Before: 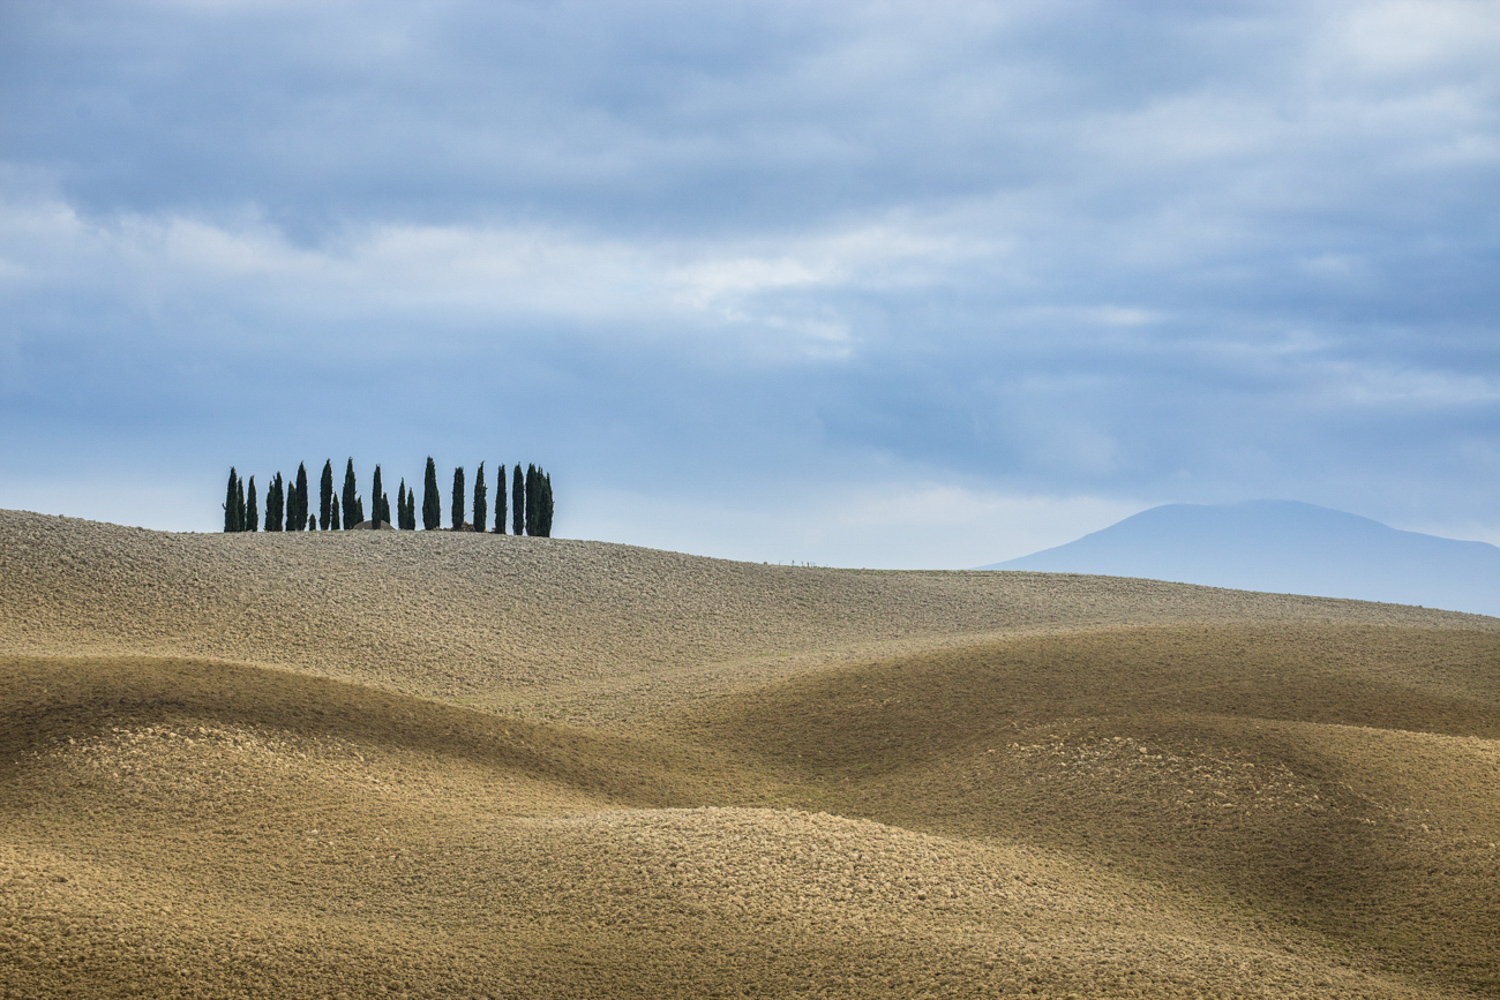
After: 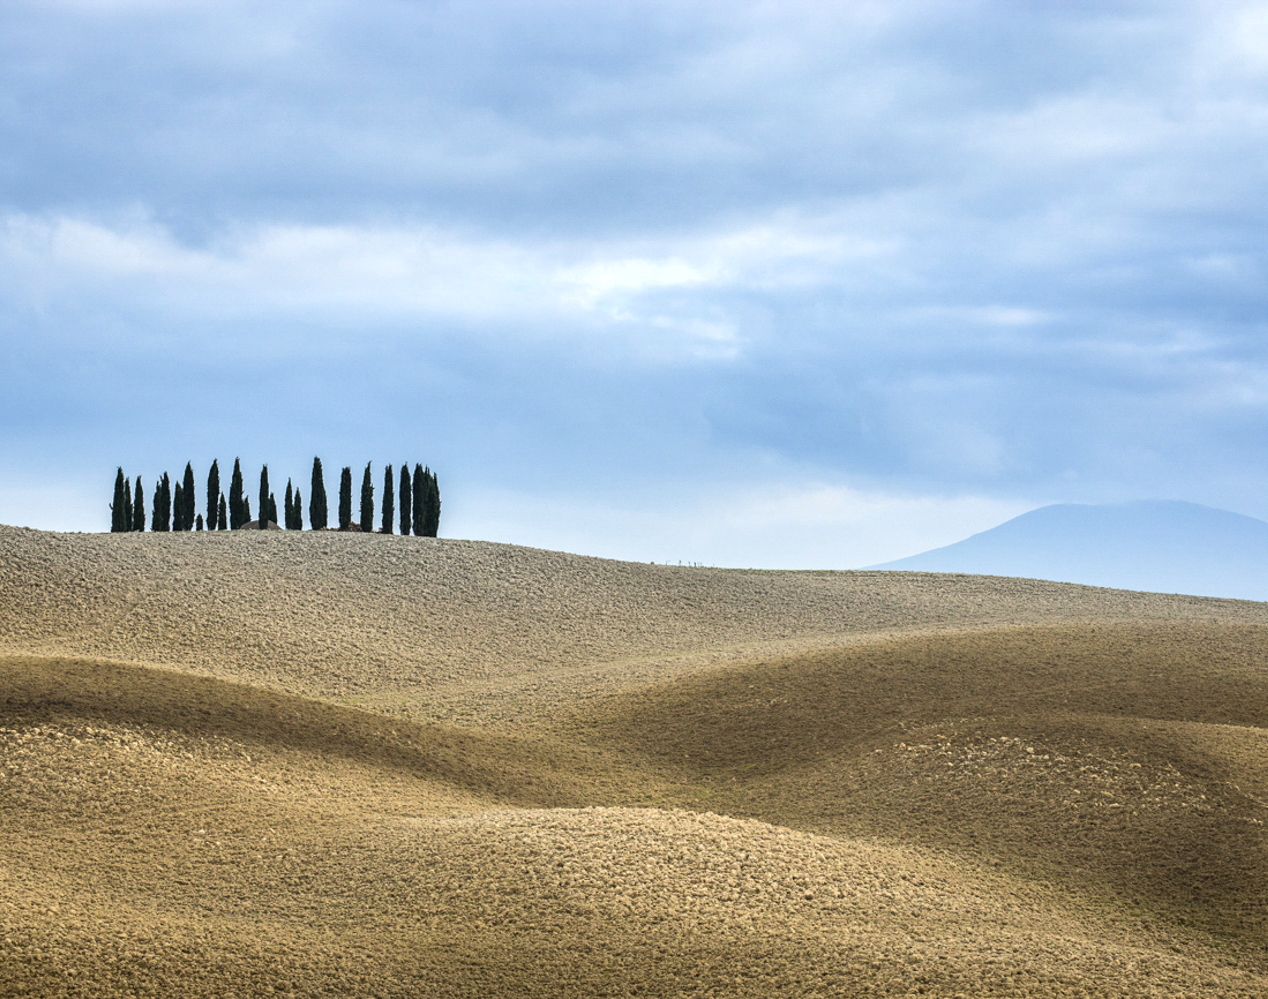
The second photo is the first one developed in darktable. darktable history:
crop: left 7.586%, right 7.831%
tone equalizer: -8 EV -0.454 EV, -7 EV -0.427 EV, -6 EV -0.361 EV, -5 EV -0.195 EV, -3 EV 0.201 EV, -2 EV 0.337 EV, -1 EV 0.373 EV, +0 EV 0.435 EV, edges refinement/feathering 500, mask exposure compensation -1.57 EV, preserve details no
